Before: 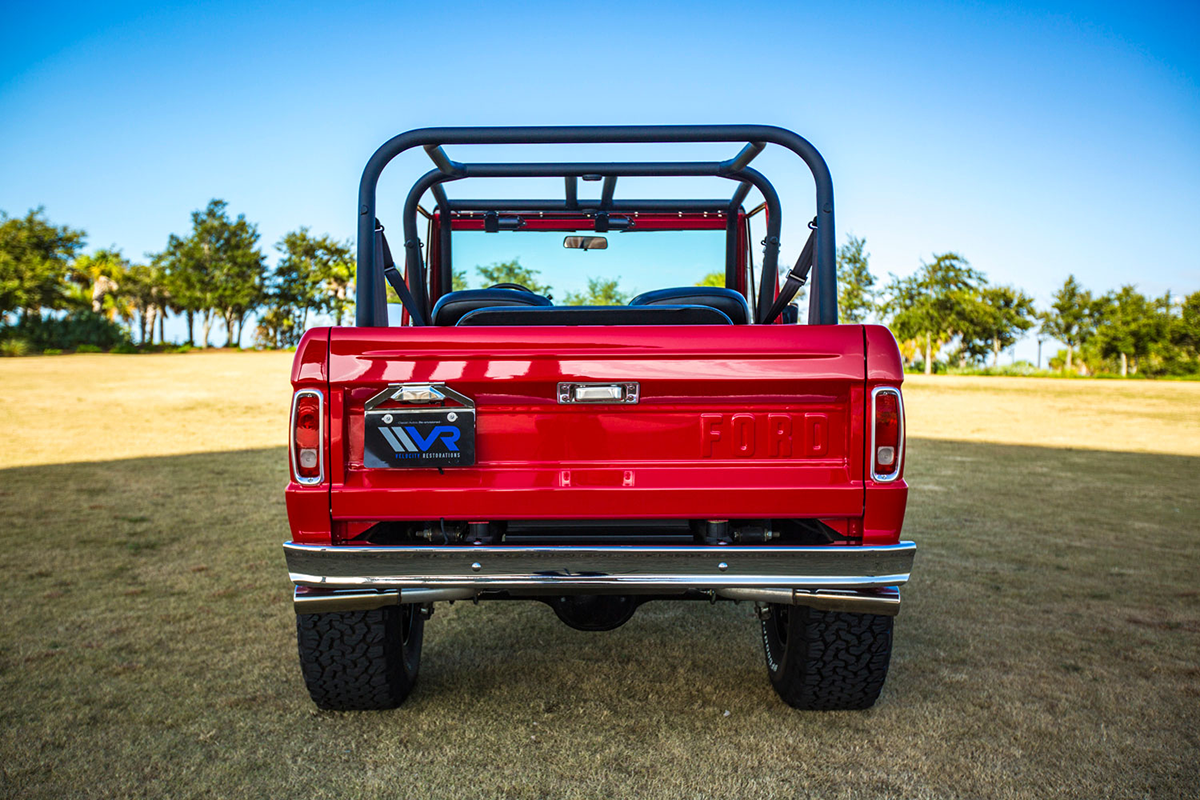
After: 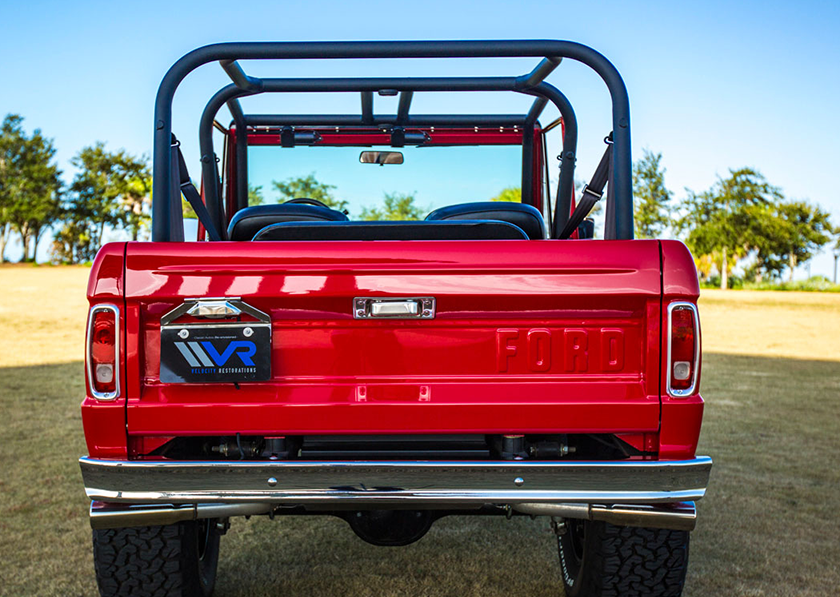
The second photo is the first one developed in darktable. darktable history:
crop and rotate: left 17.052%, top 10.807%, right 12.947%, bottom 14.452%
